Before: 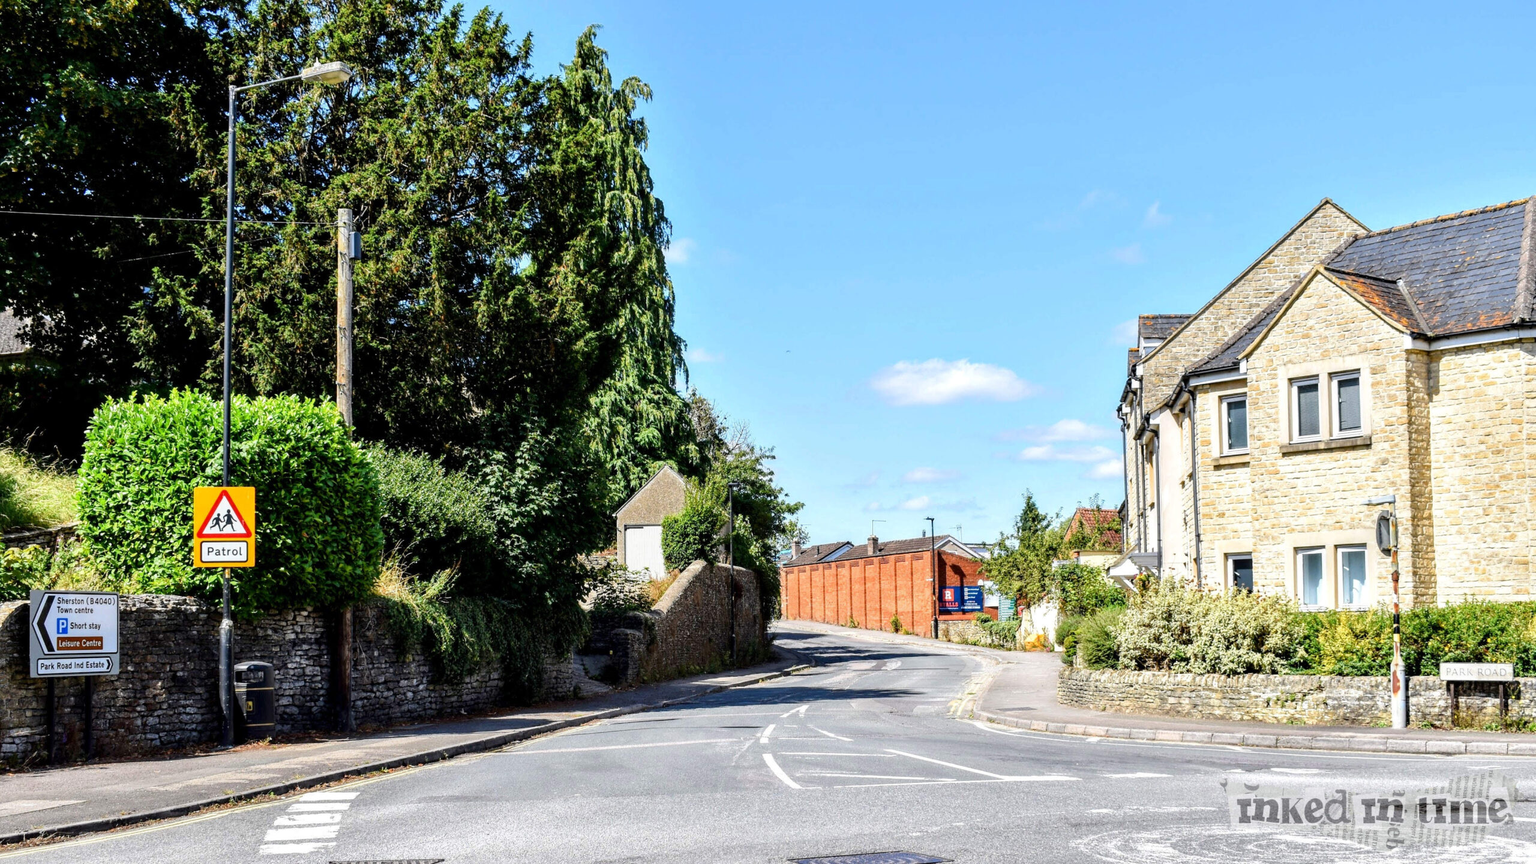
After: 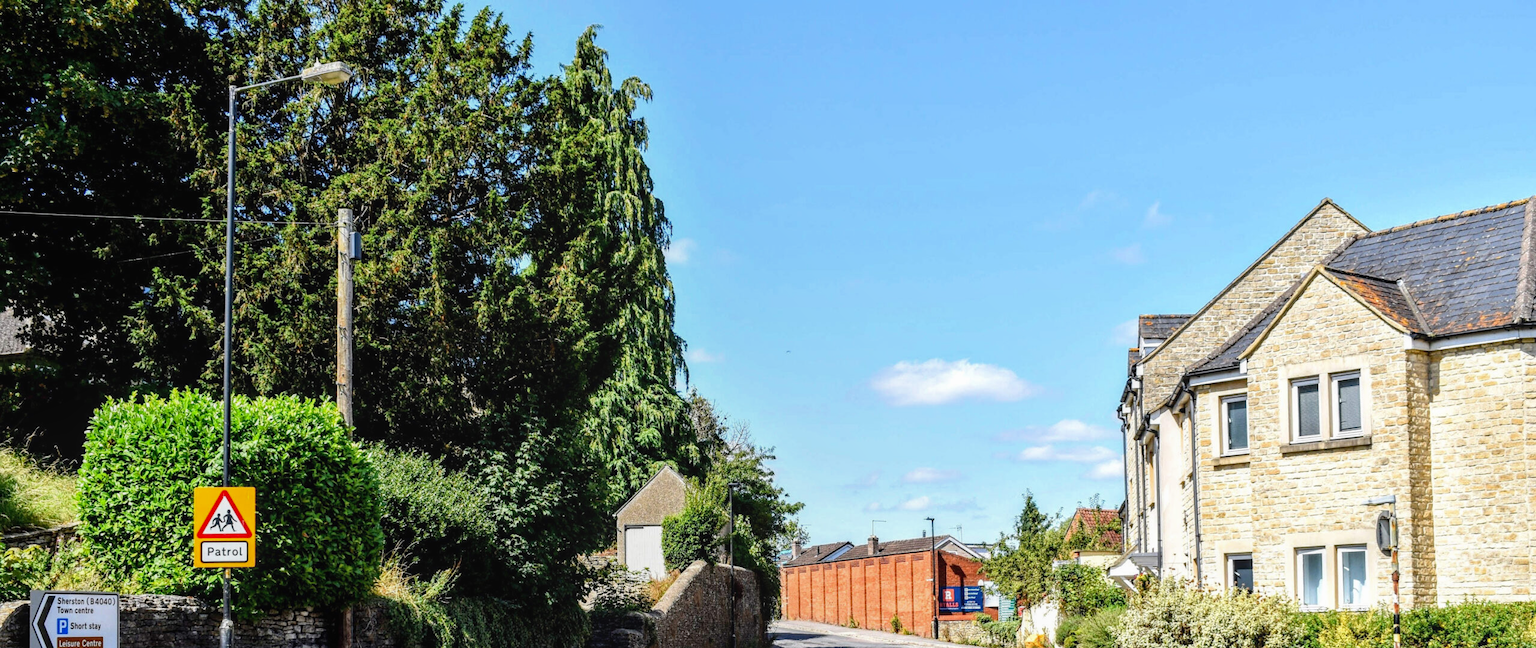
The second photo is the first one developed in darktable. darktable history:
local contrast: detail 110%
crop: bottom 24.988%
